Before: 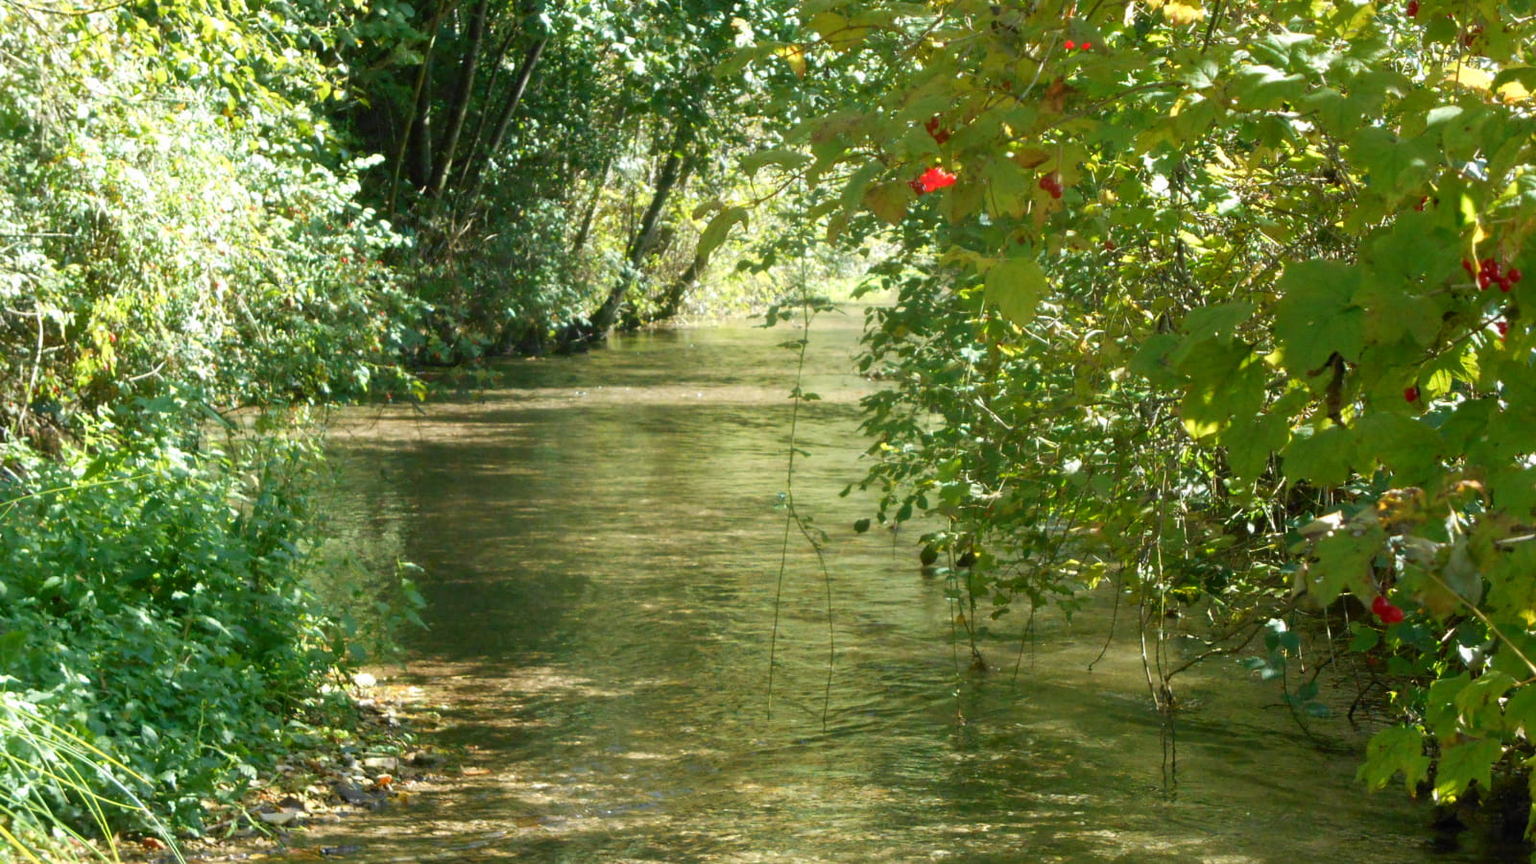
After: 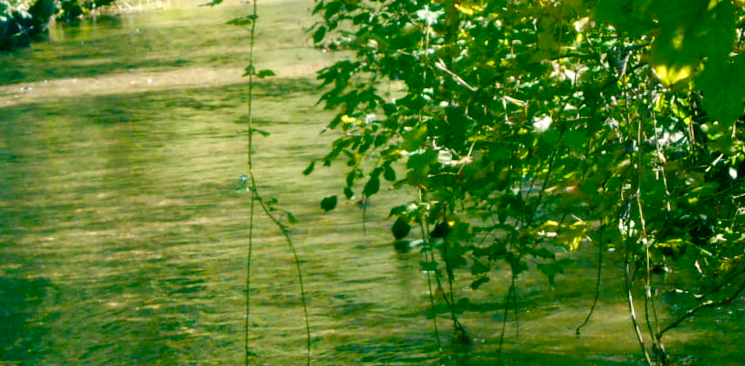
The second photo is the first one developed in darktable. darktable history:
rotate and perspective: rotation -4.57°, crop left 0.054, crop right 0.944, crop top 0.087, crop bottom 0.914
crop: left 35.03%, top 36.625%, right 14.663%, bottom 20.057%
color balance rgb: shadows lift › luminance -28.76%, shadows lift › chroma 10%, shadows lift › hue 230°, power › chroma 0.5%, power › hue 215°, highlights gain › luminance 7.14%, highlights gain › chroma 1%, highlights gain › hue 50°, global offset › luminance -0.29%, global offset › hue 260°, perceptual saturation grading › global saturation 20%, perceptual saturation grading › highlights -13.92%, perceptual saturation grading › shadows 50%
